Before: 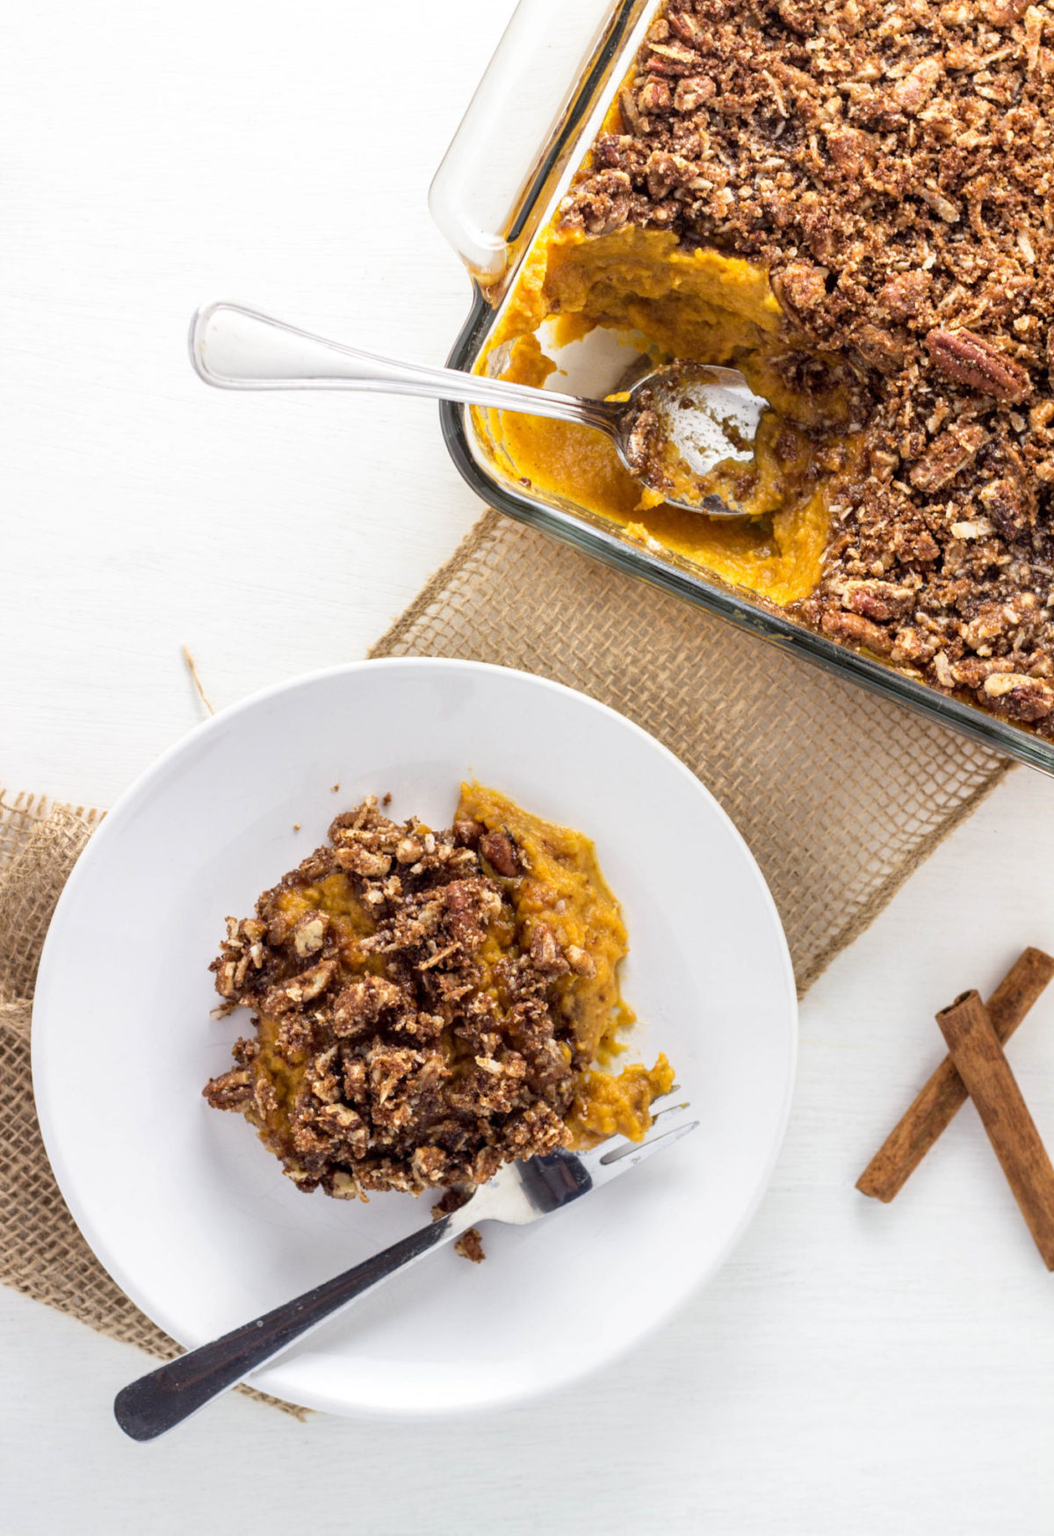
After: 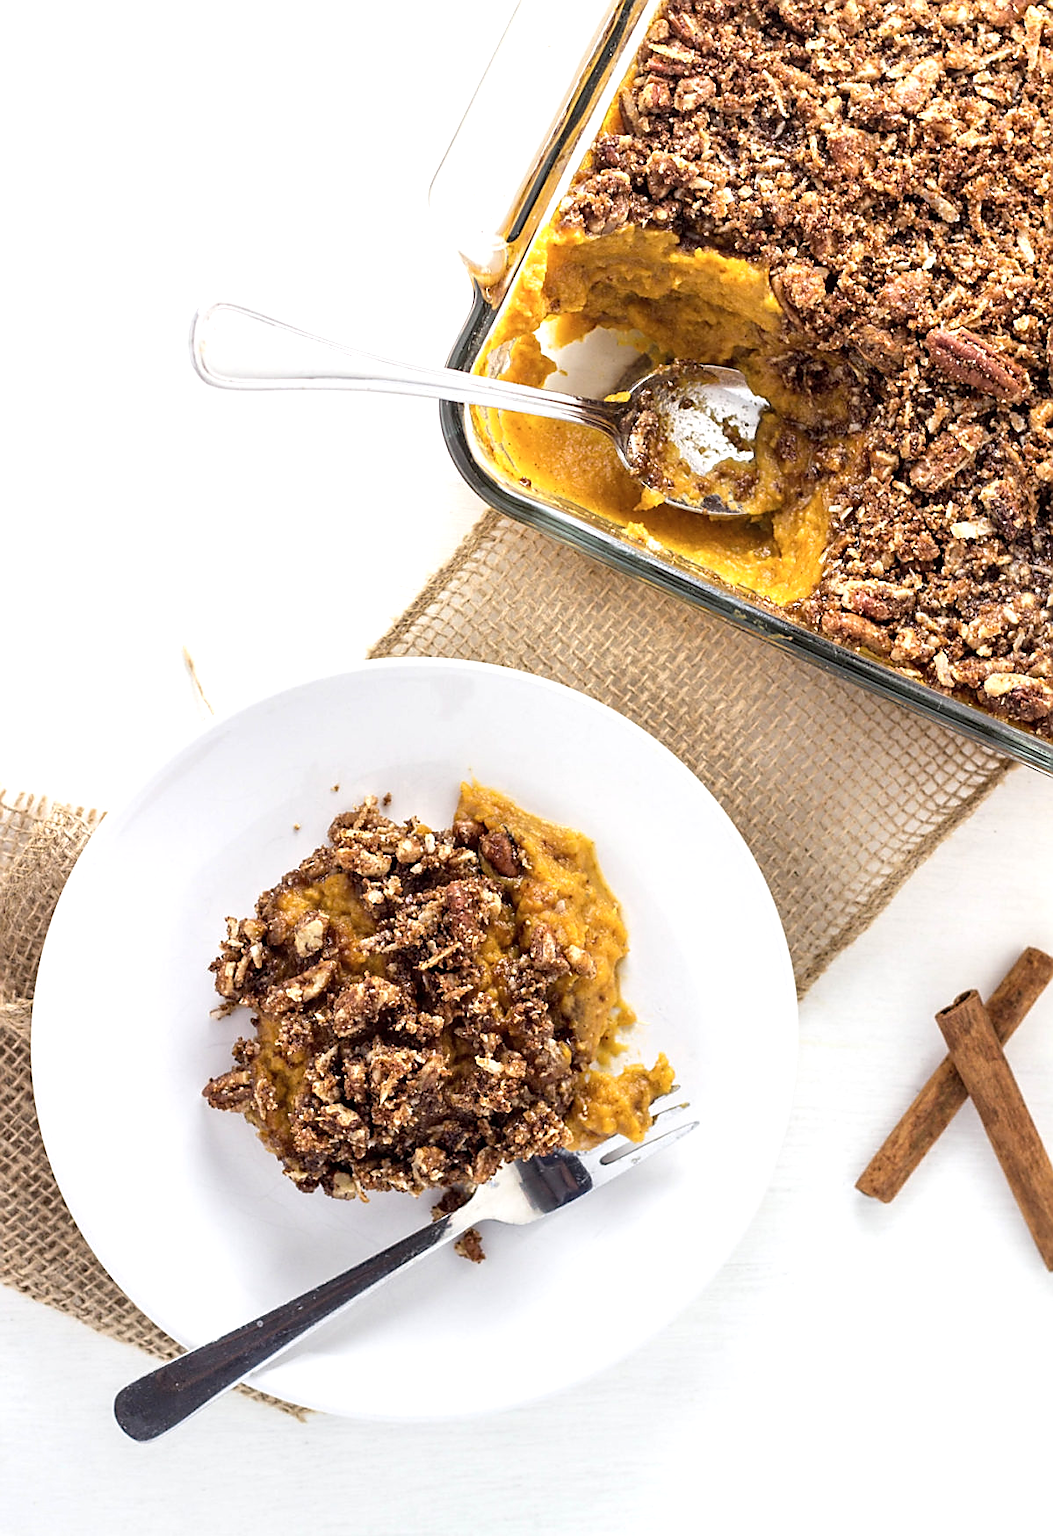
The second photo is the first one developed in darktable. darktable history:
sharpen: radius 1.38, amount 1.258, threshold 0.763
shadows and highlights: radius 112.31, shadows 50.85, white point adjustment 9.1, highlights -4.72, soften with gaussian
